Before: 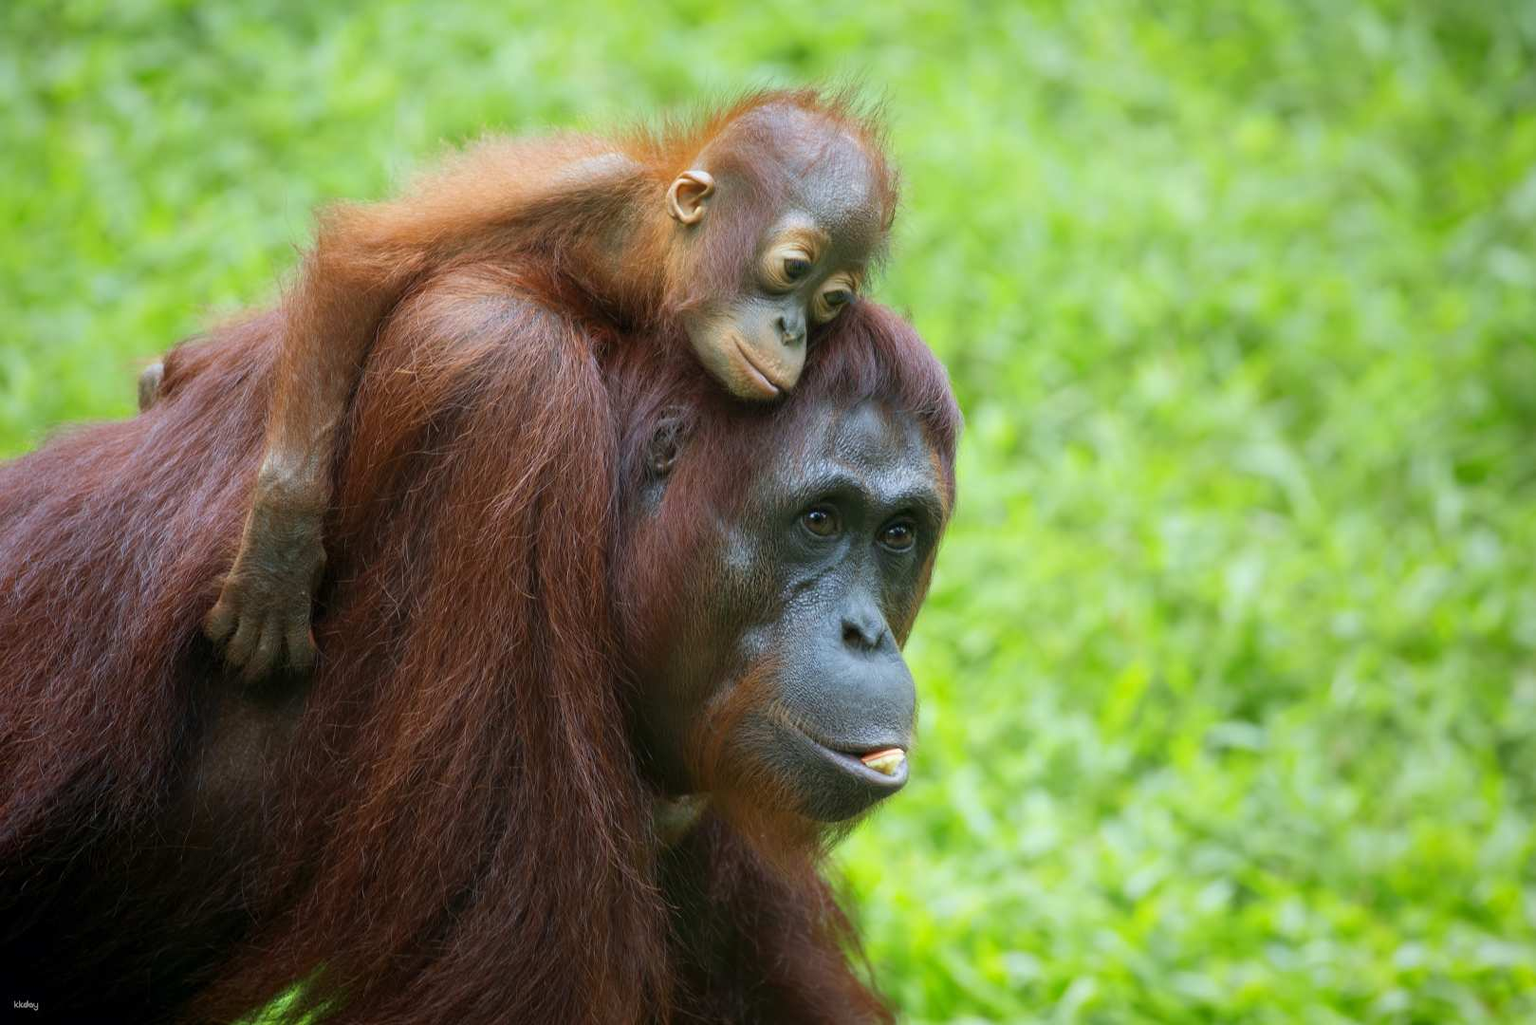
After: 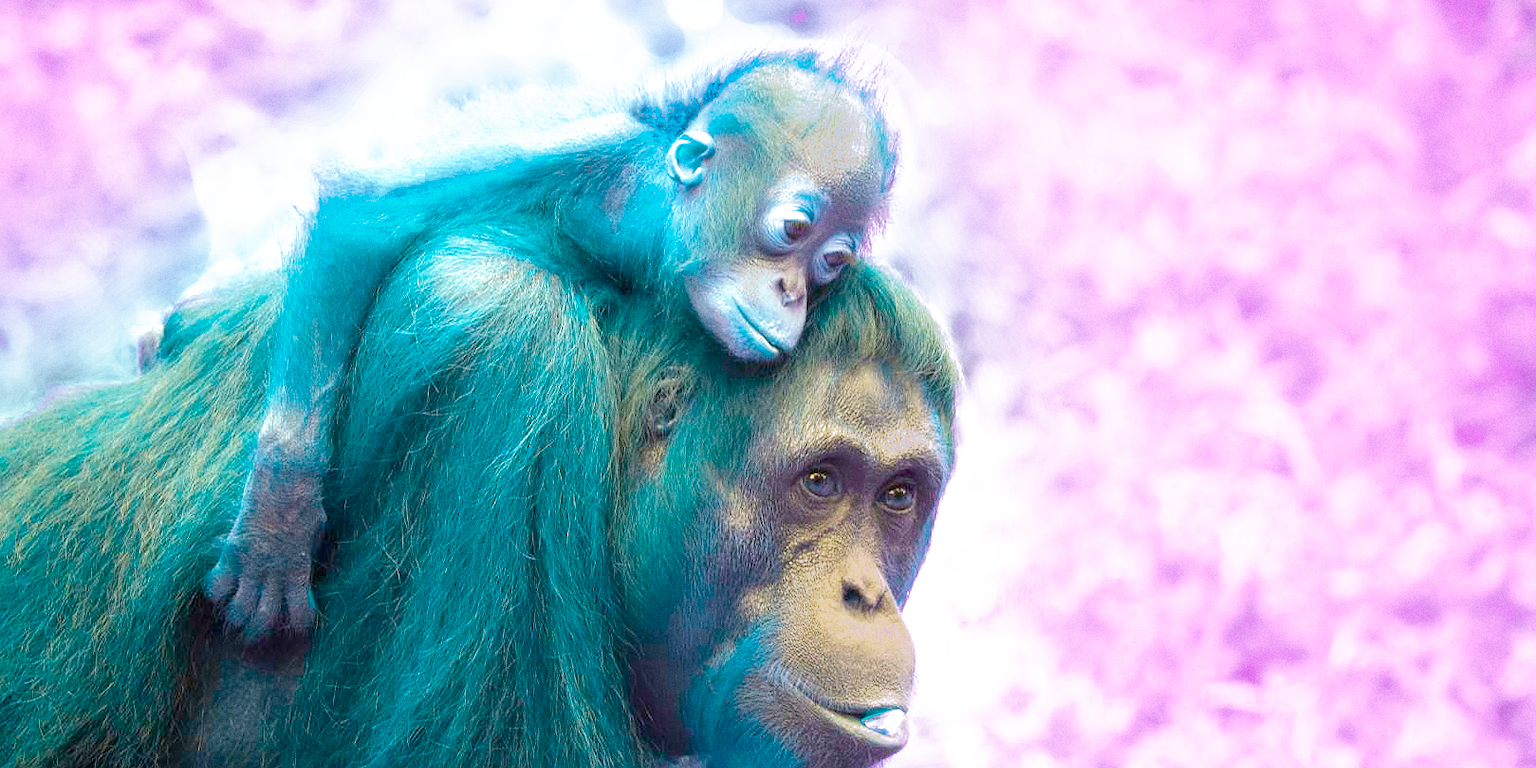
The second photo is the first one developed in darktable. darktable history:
contrast brightness saturation: saturation -0.17
crop: top 3.857%, bottom 21.132%
white balance: red 1.009, blue 1.027
sharpen: radius 1
exposure: black level correction 0, exposure 1.379 EV, compensate exposure bias true, compensate highlight preservation false
color balance rgb: hue shift 180°, global vibrance 50%, contrast 0.32%
filmic rgb: black relative exposure -16 EV, threshold -0.33 EV, transition 3.19 EV, structure ↔ texture 100%, target black luminance 0%, hardness 7.57, latitude 72.96%, contrast 0.908, highlights saturation mix 10%, shadows ↔ highlights balance -0.38%, add noise in highlights 0, preserve chrominance no, color science v4 (2020), iterations of high-quality reconstruction 10, enable highlight reconstruction true
grain: coarseness 0.09 ISO
